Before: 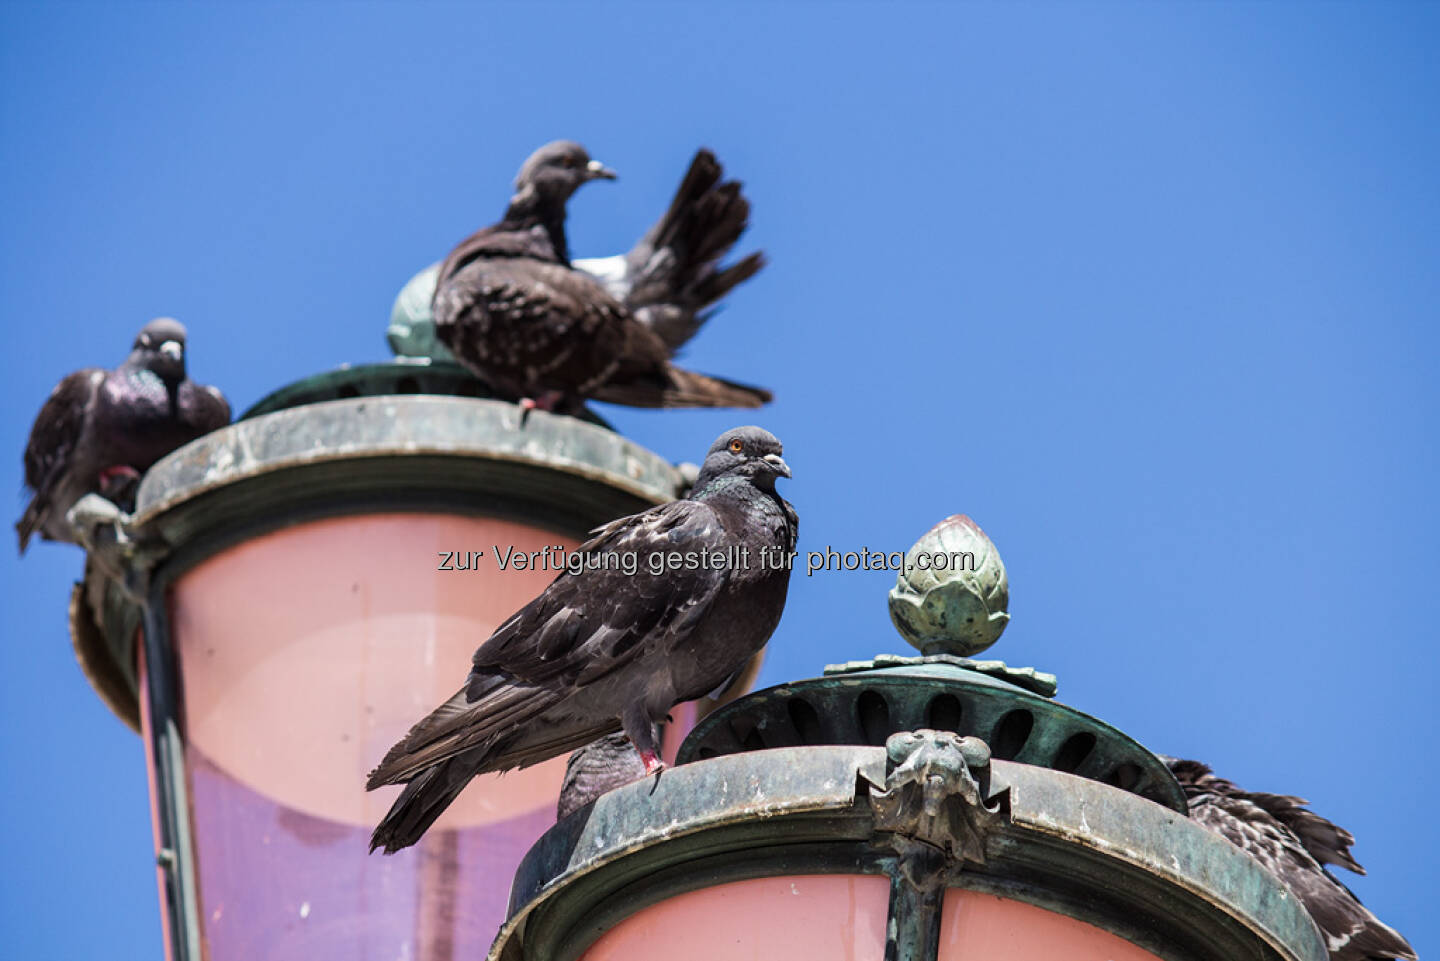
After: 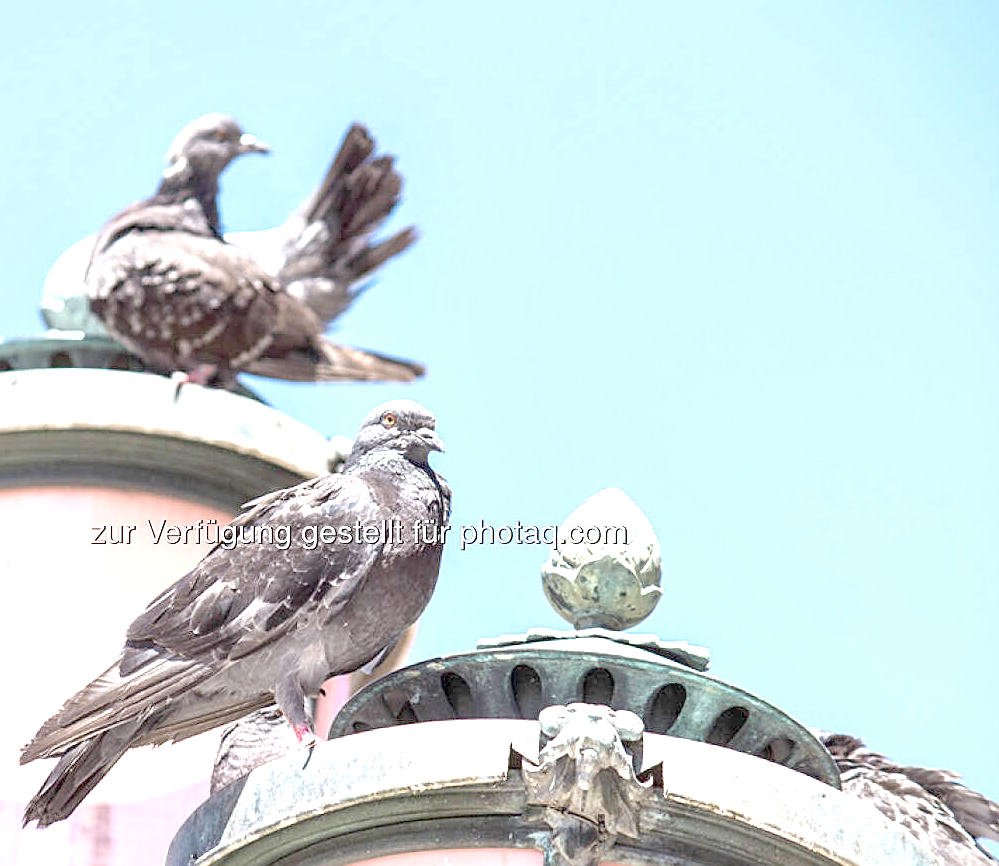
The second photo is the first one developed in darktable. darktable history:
exposure: black level correction 0, exposure 0.703 EV, compensate highlight preservation false
crop and rotate: left 24.129%, top 2.807%, right 6.463%, bottom 7.011%
local contrast: mode bilateral grid, contrast 19, coarseness 51, detail 158%, midtone range 0.2
sharpen: on, module defaults
